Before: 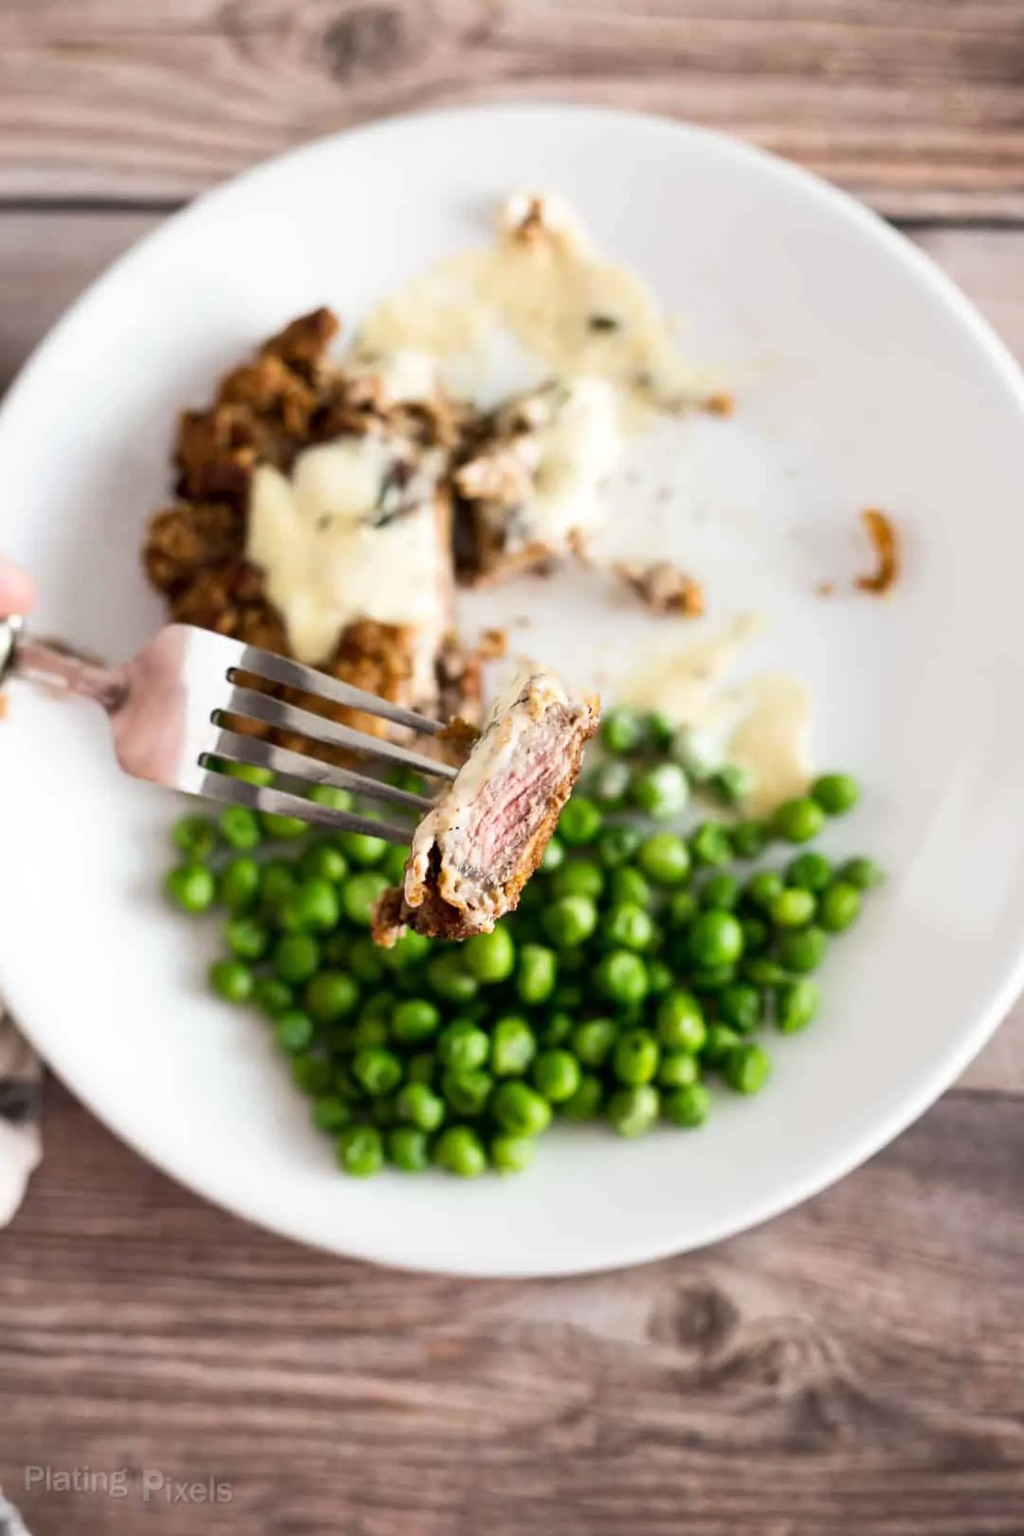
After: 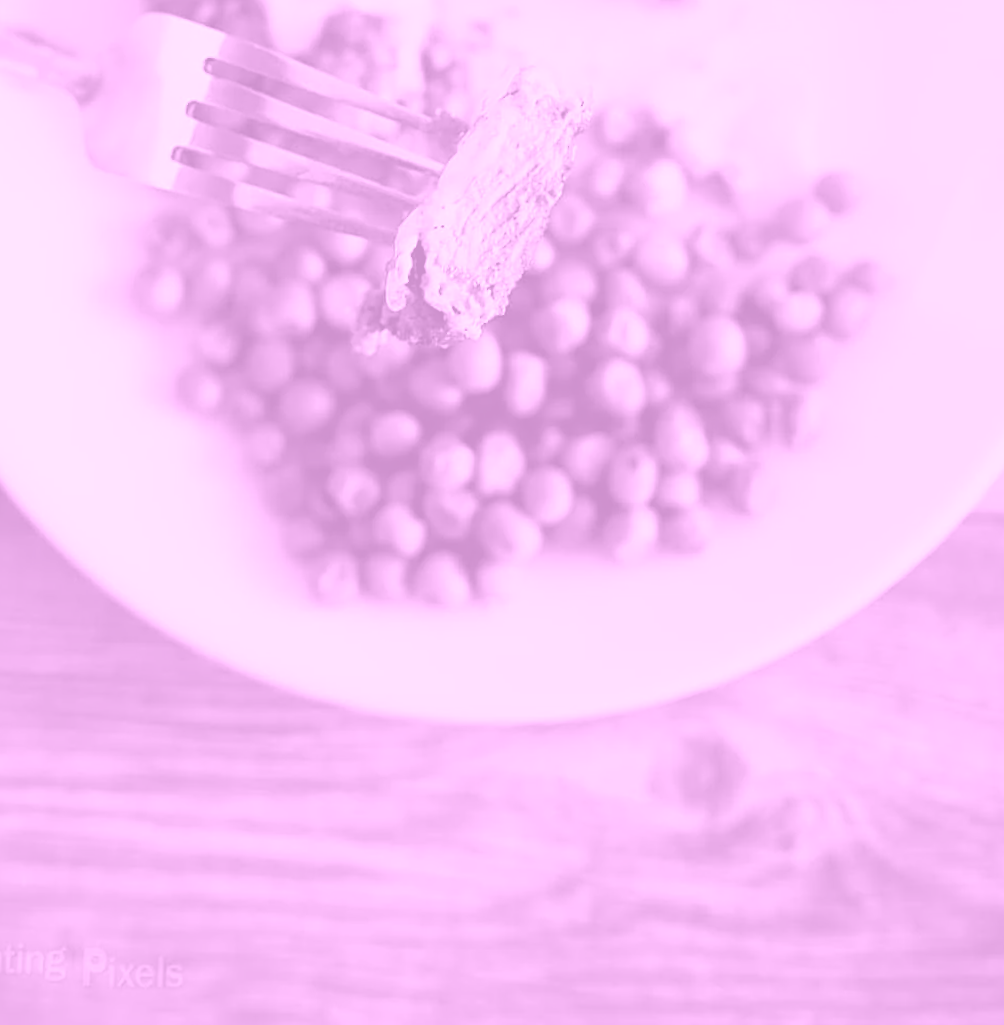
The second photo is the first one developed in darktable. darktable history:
sharpen: on, module defaults
colorize: hue 331.2°, saturation 69%, source mix 30.28%, lightness 69.02%, version 1
crop and rotate: top 36.435%
rotate and perspective: rotation 0.215°, lens shift (vertical) -0.139, crop left 0.069, crop right 0.939, crop top 0.002, crop bottom 0.996
color balance rgb: perceptual saturation grading › global saturation 25%, global vibrance 20%
